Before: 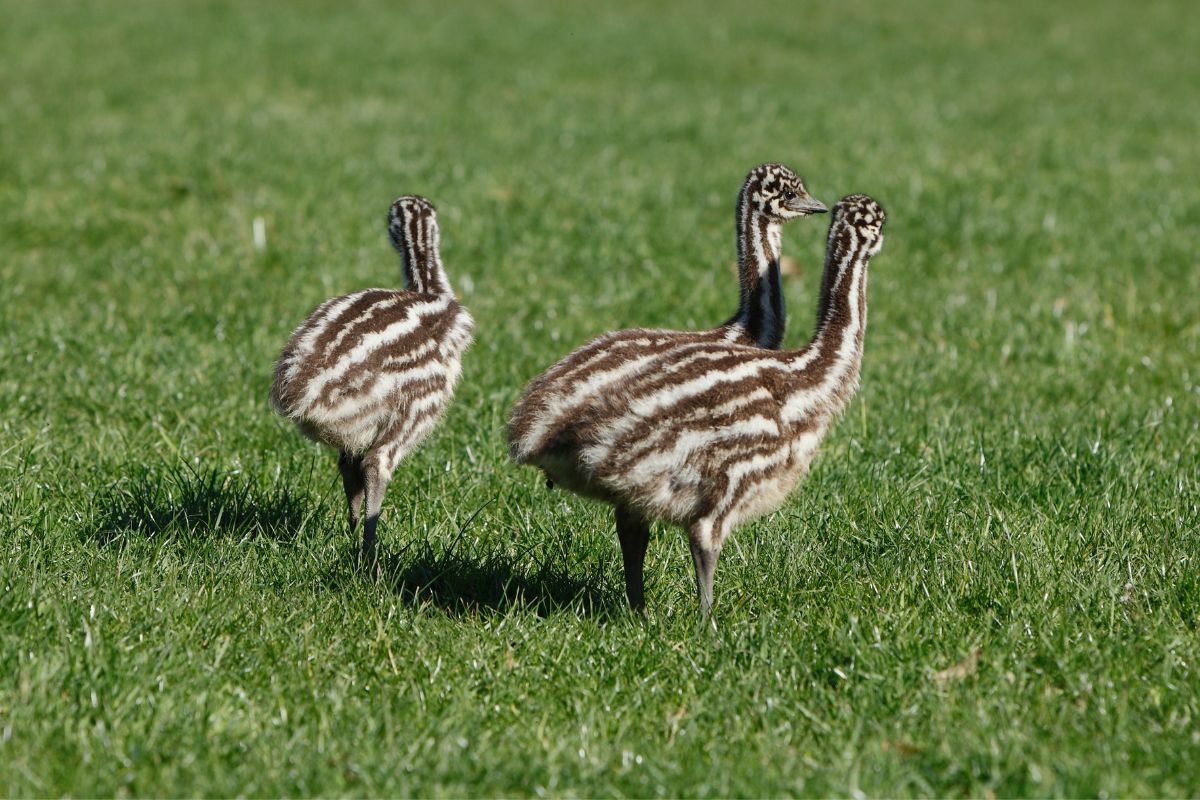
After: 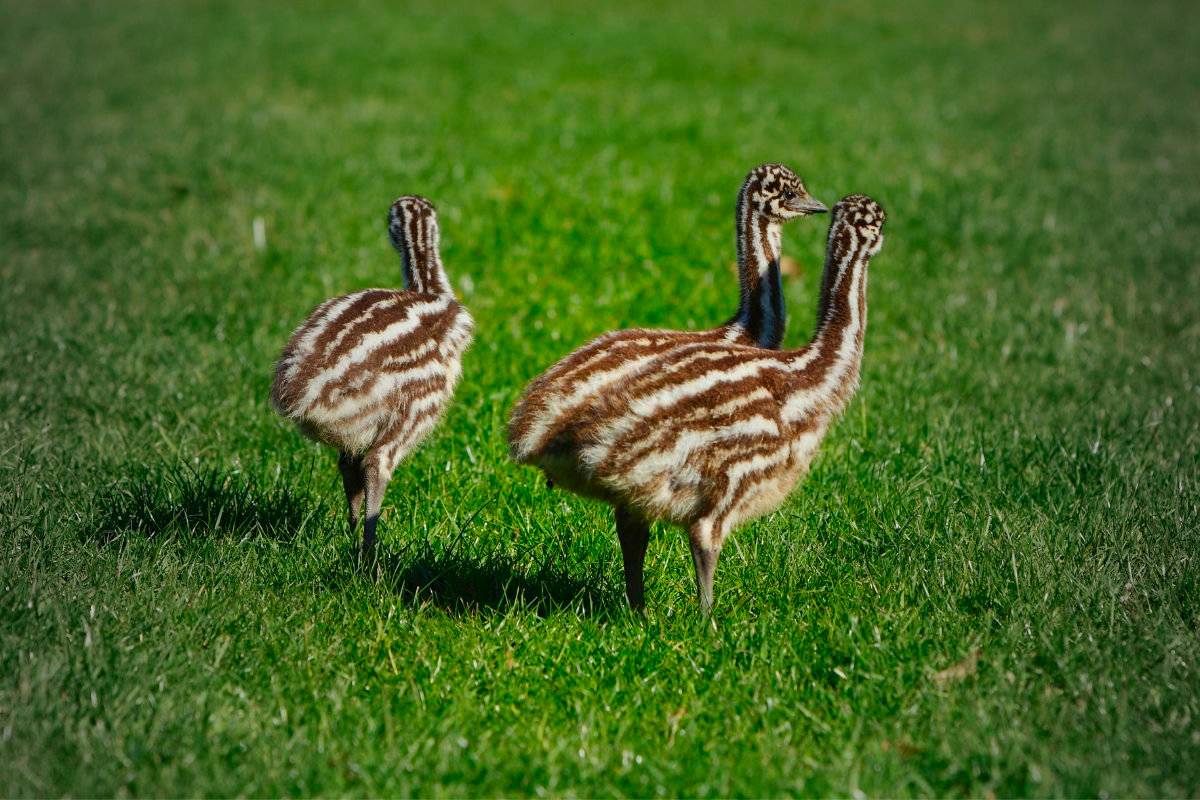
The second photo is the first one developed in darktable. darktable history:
color correction: highlights b* 0.063, saturation 2.16
vignetting: fall-off start 17.35%, fall-off radius 137.86%, width/height ratio 0.617, shape 0.597
